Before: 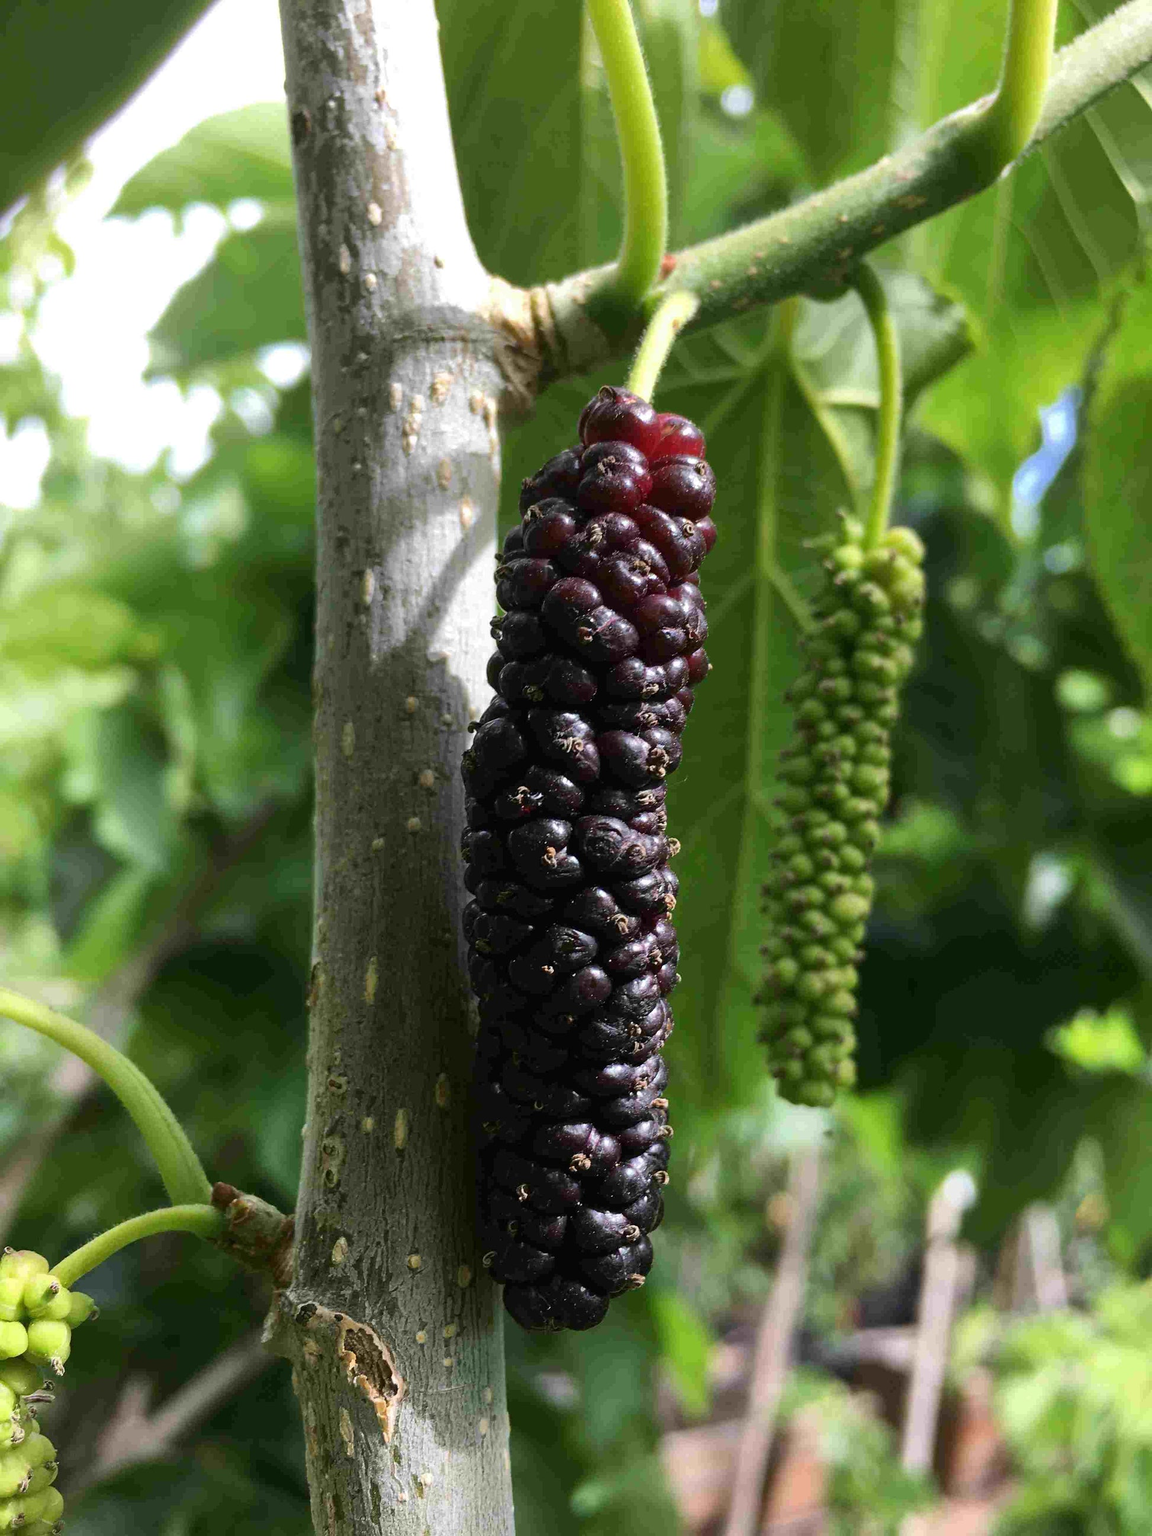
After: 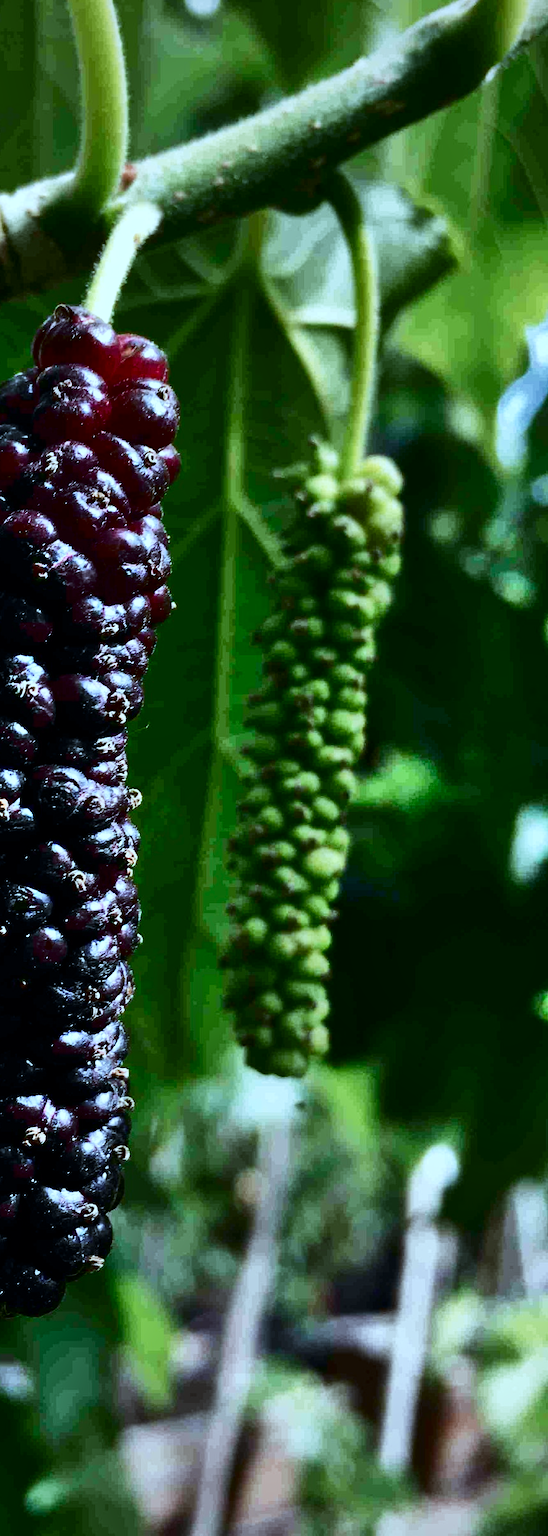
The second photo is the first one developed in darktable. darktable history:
color correction: highlights a* -12.64, highlights b* -18.1, saturation 0.7
white balance: red 0.924, blue 1.095
shadows and highlights: shadows 60, highlights -60.23, soften with gaussian
base curve: curves: ch0 [(0, 0) (0.579, 0.807) (1, 1)], preserve colors none
contrast brightness saturation: contrast 0.09, brightness -0.59, saturation 0.17
vignetting: saturation 0, unbound false
crop: left 47.628%, top 6.643%, right 7.874%
color balance rgb: global vibrance 1%, saturation formula JzAzBz (2021)
